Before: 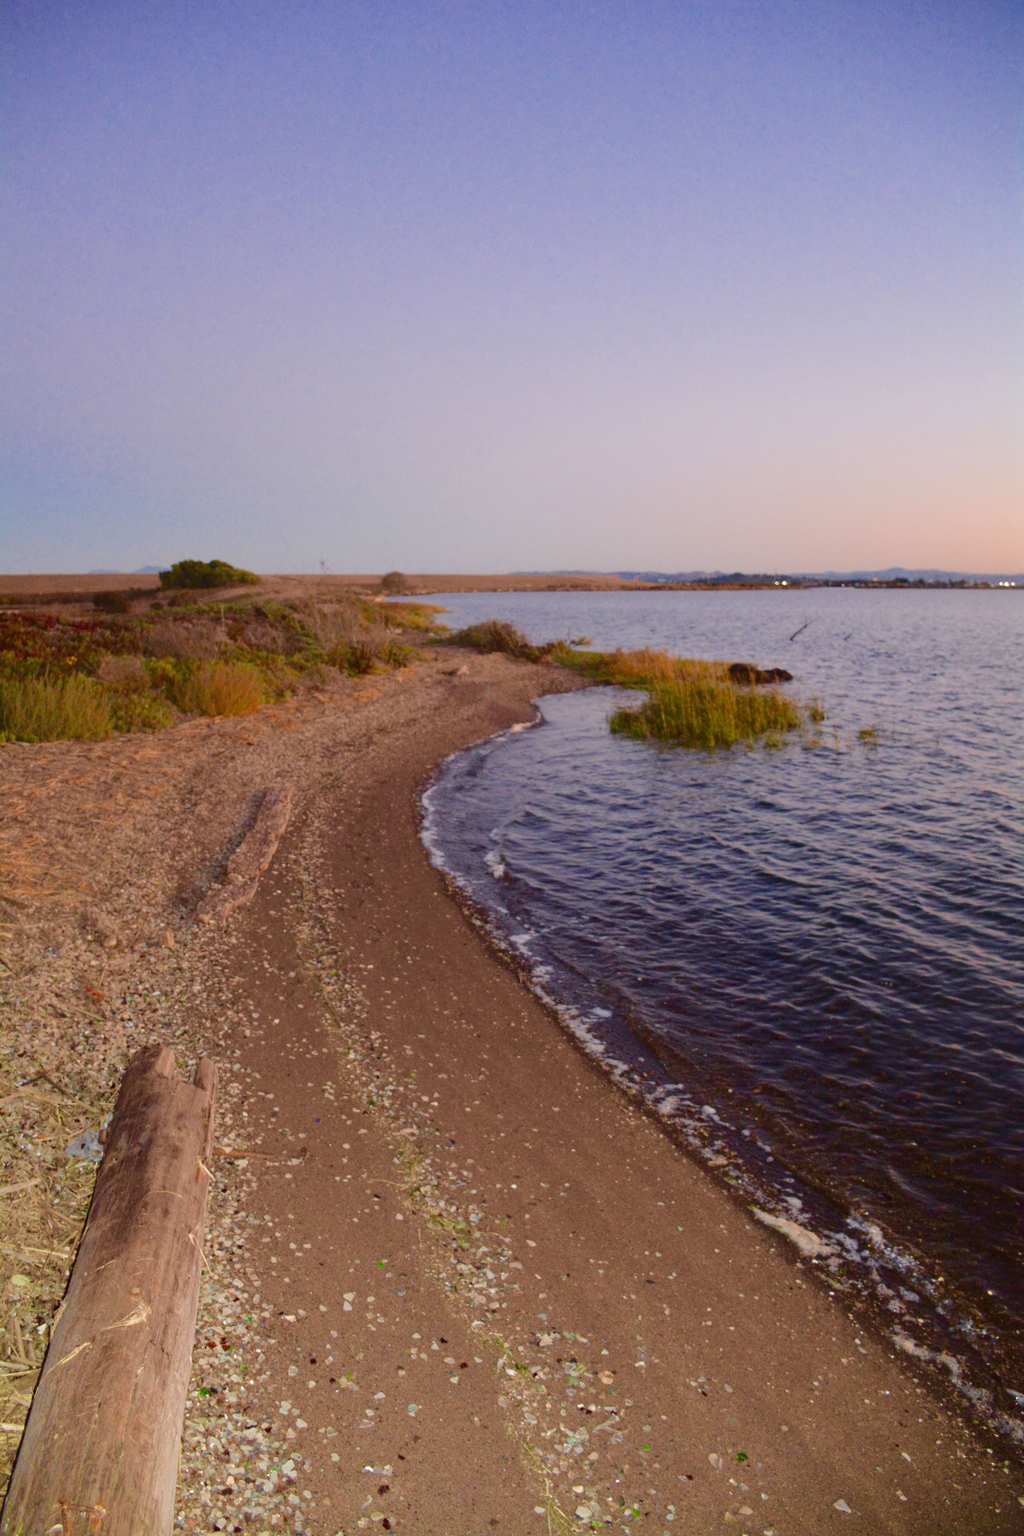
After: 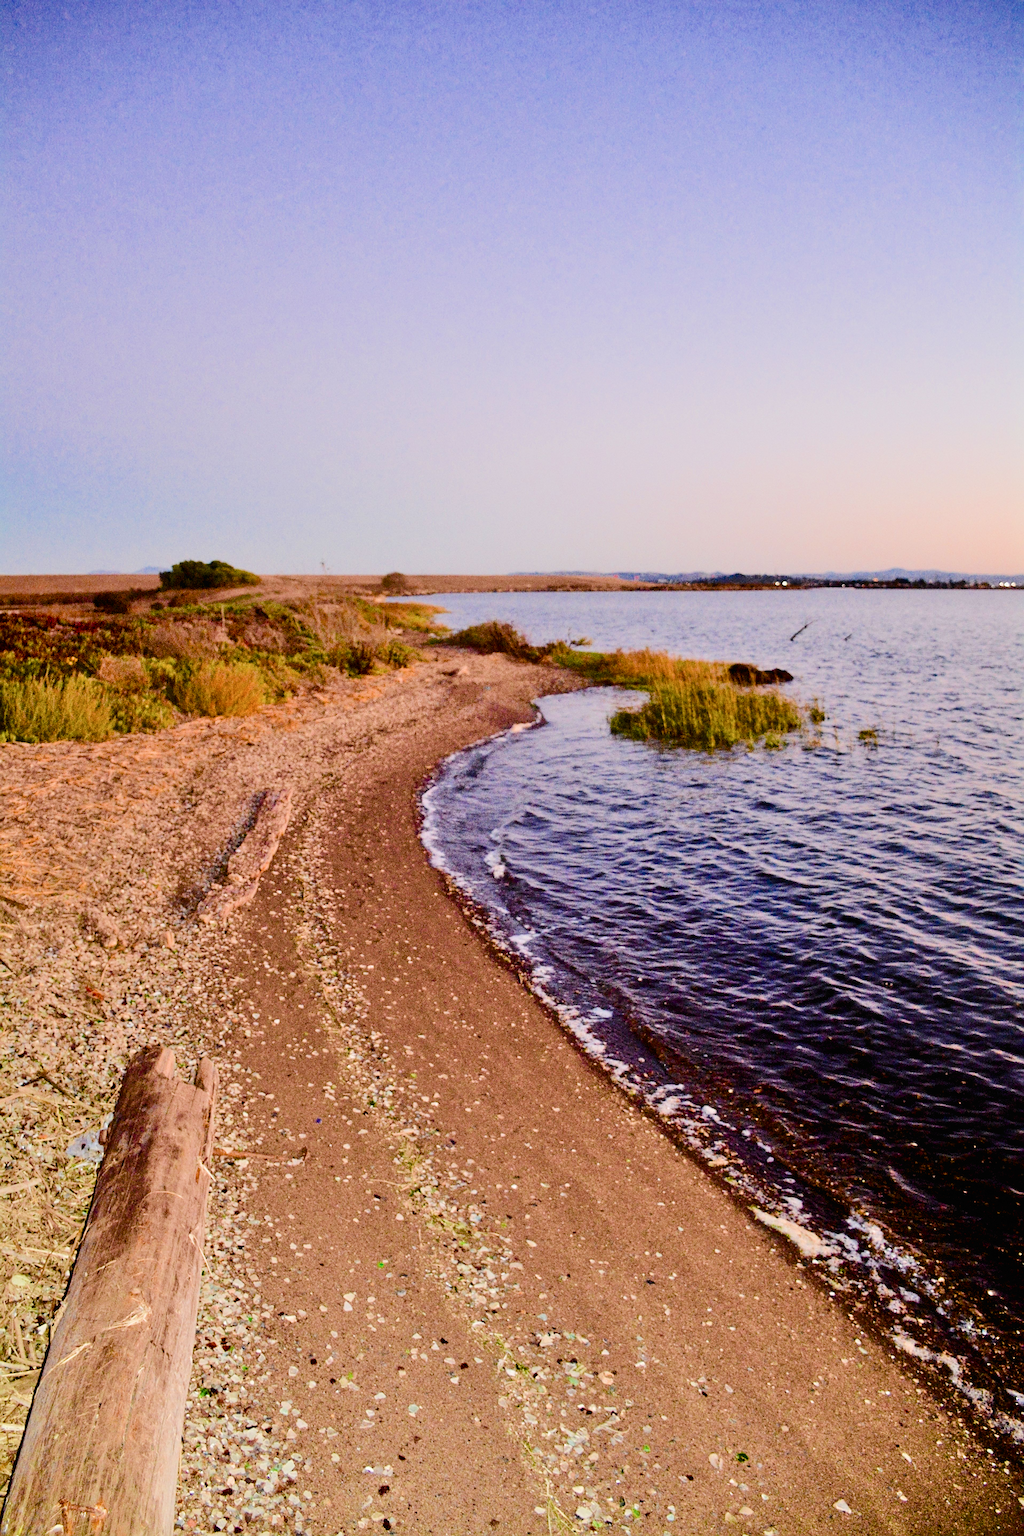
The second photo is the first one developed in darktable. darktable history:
tone curve: curves: ch0 [(0, 0) (0.003, 0.007) (0.011, 0.008) (0.025, 0.007) (0.044, 0.009) (0.069, 0.012) (0.1, 0.02) (0.136, 0.035) (0.177, 0.06) (0.224, 0.104) (0.277, 0.16) (0.335, 0.228) (0.399, 0.308) (0.468, 0.418) (0.543, 0.525) (0.623, 0.635) (0.709, 0.723) (0.801, 0.802) (0.898, 0.889) (1, 1)], color space Lab, independent channels, preserve colors none
filmic rgb: black relative exposure -5.13 EV, white relative exposure 3.95 EV, hardness 2.9, contrast 1.412, highlights saturation mix -30.72%, color science v6 (2022)
color balance rgb: perceptual saturation grading › global saturation 24.692%, perceptual saturation grading › highlights -50.738%, perceptual saturation grading › mid-tones 19.144%, perceptual saturation grading › shadows 61.454%, perceptual brilliance grading › highlights 11.376%
tone equalizer: -7 EV 0.142 EV, -6 EV 0.565 EV, -5 EV 1.19 EV, -4 EV 1.34 EV, -3 EV 1.18 EV, -2 EV 0.6 EV, -1 EV 0.159 EV
sharpen: radius 3.102
contrast brightness saturation: saturation -0.055
